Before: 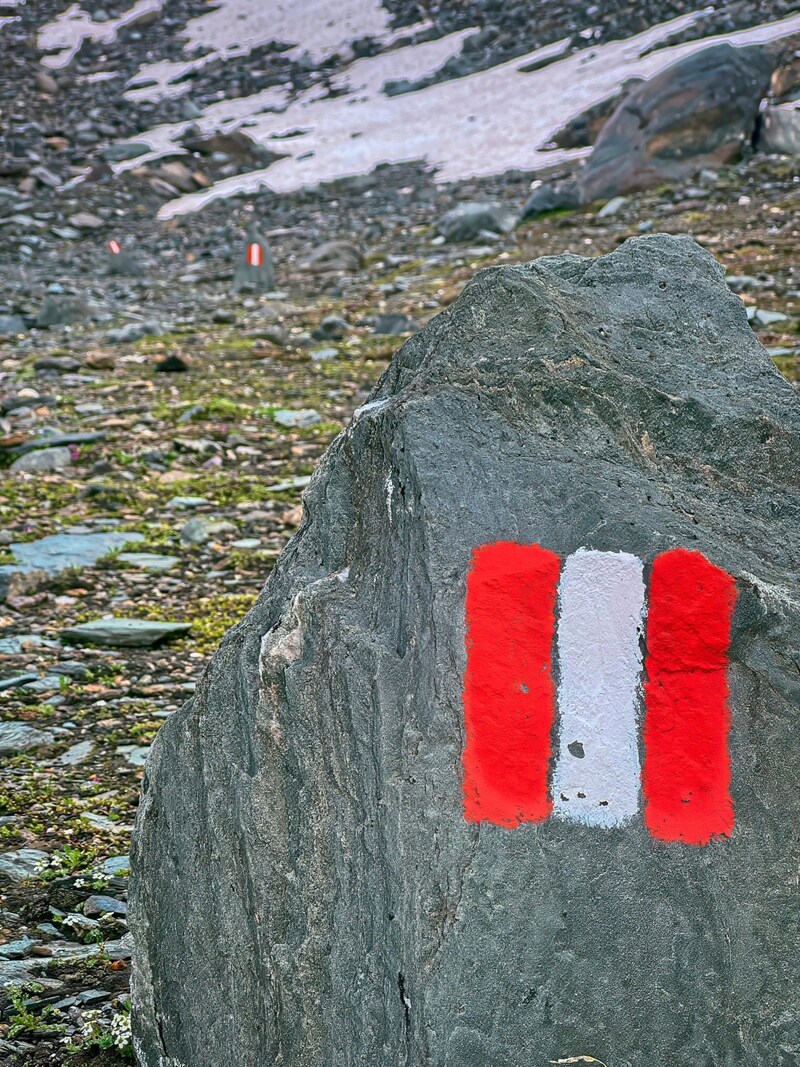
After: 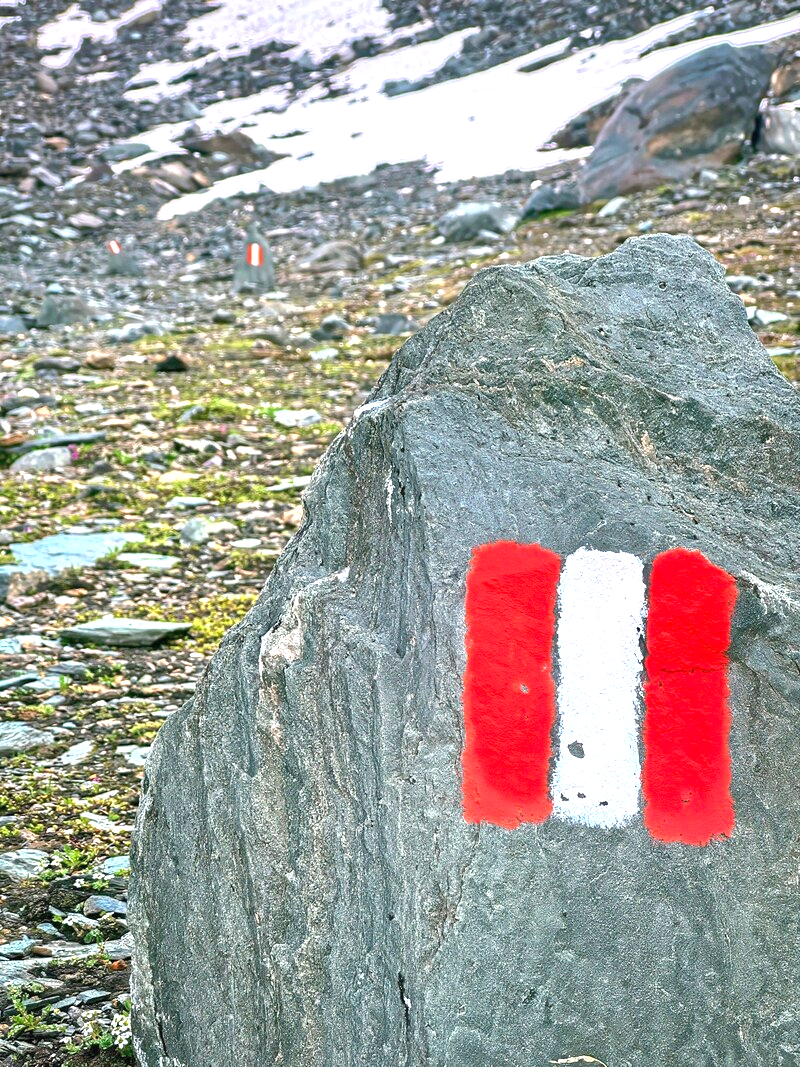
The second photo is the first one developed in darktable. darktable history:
exposure: black level correction 0, exposure 1.095 EV, compensate highlight preservation false
shadows and highlights: shadows 25.83, highlights -25.54
